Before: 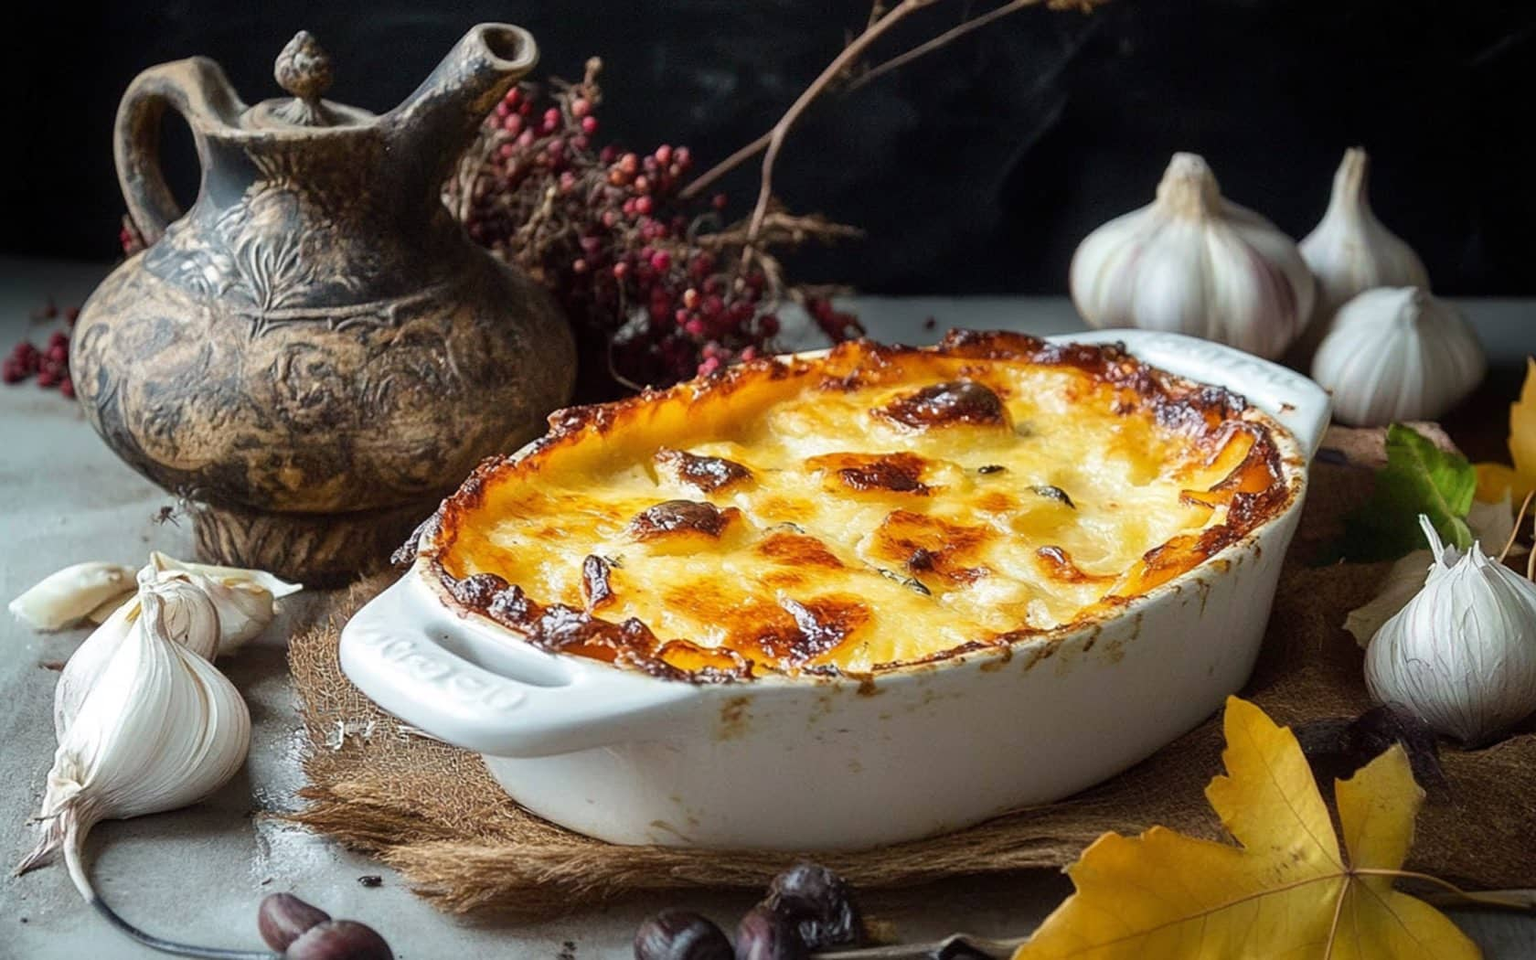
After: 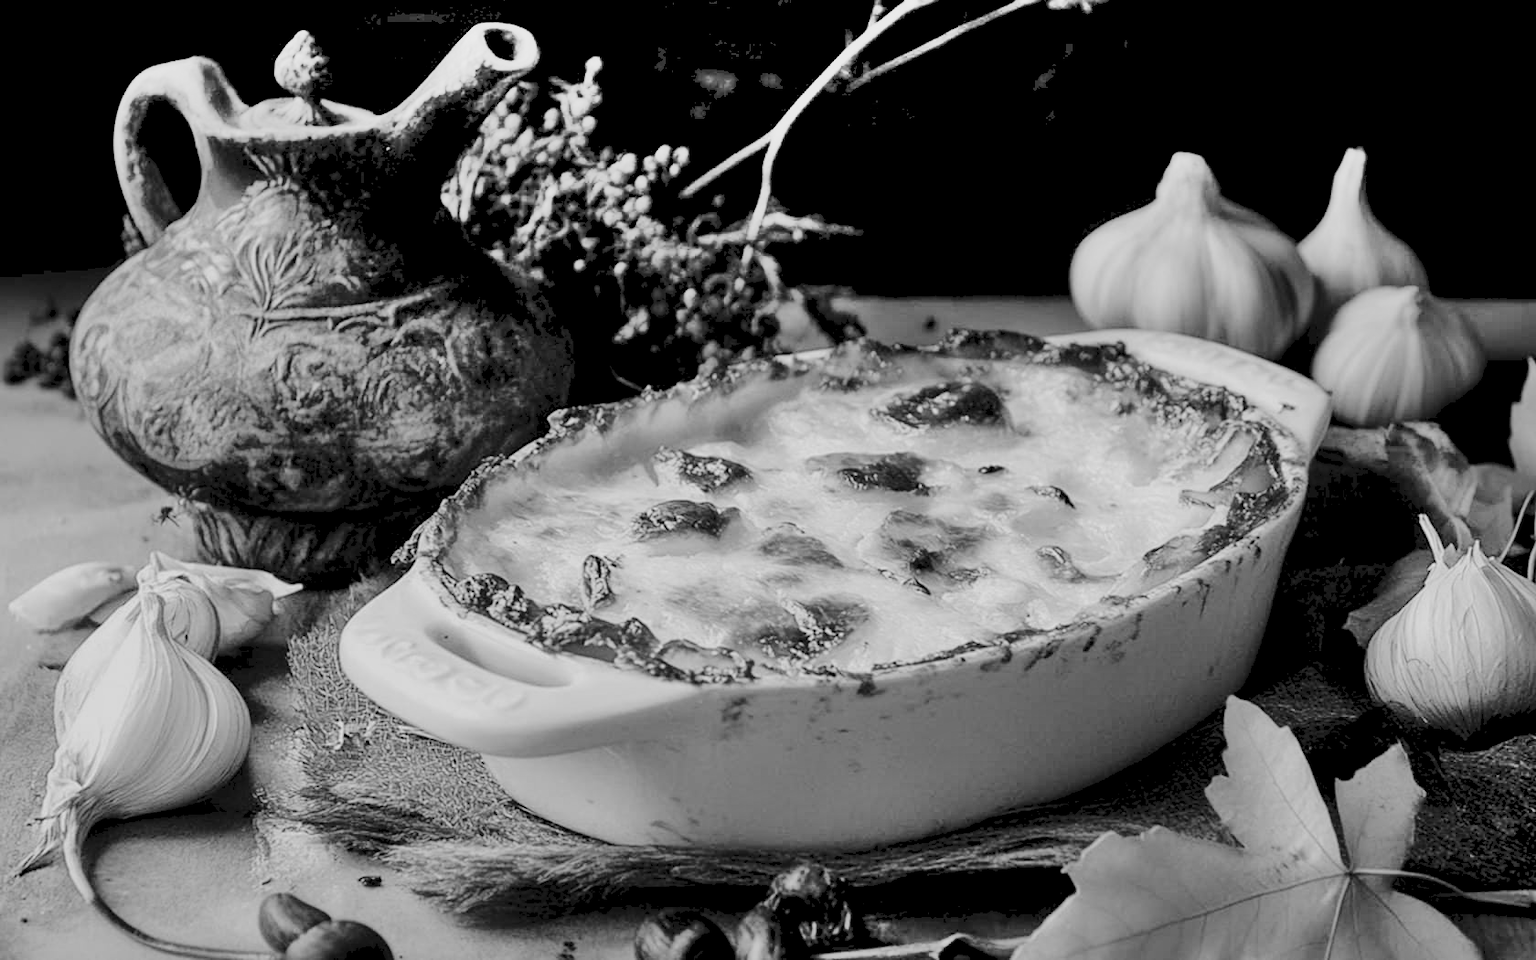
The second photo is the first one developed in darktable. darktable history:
tone curve: curves: ch0 [(0, 0) (0.003, 0.064) (0.011, 0.065) (0.025, 0.061) (0.044, 0.068) (0.069, 0.083) (0.1, 0.102) (0.136, 0.126) (0.177, 0.172) (0.224, 0.225) (0.277, 0.306) (0.335, 0.397) (0.399, 0.483) (0.468, 0.56) (0.543, 0.634) (0.623, 0.708) (0.709, 0.77) (0.801, 0.832) (0.898, 0.899) (1, 1)], preserve colors none
rgb levels: preserve colors sum RGB, levels [[0.038, 0.433, 0.934], [0, 0.5, 1], [0, 0.5, 1]]
monochrome: a -71.75, b 75.82
contrast brightness saturation: contrast 0.07, brightness -0.13, saturation 0.06
shadows and highlights: shadows 75, highlights -25, soften with gaussian
